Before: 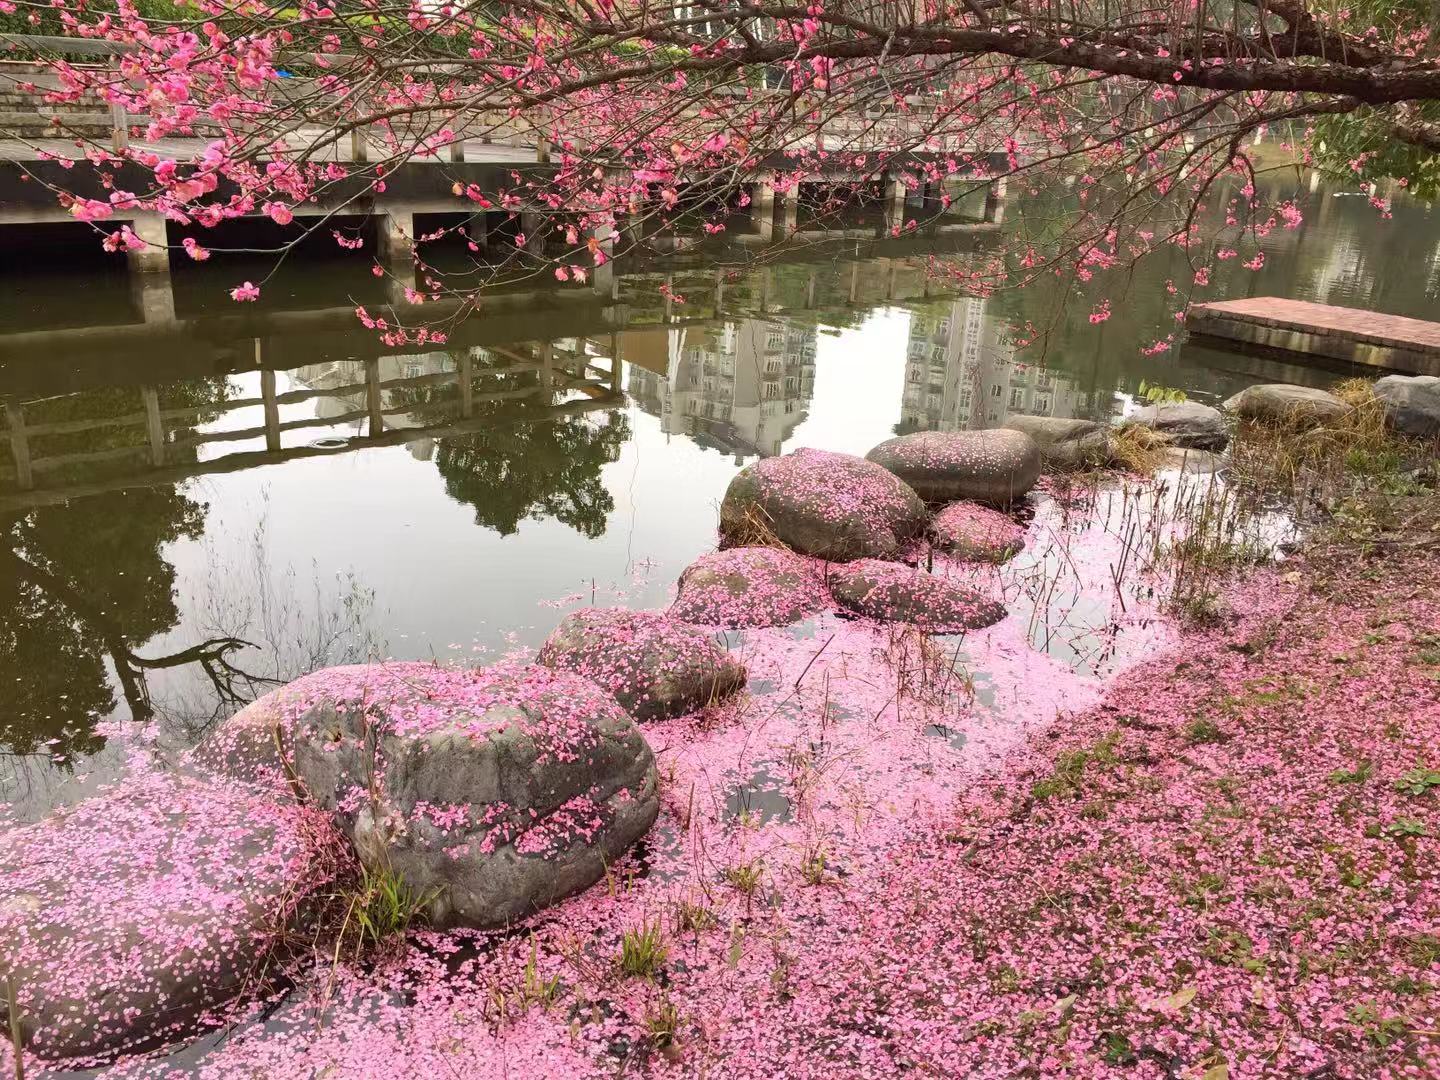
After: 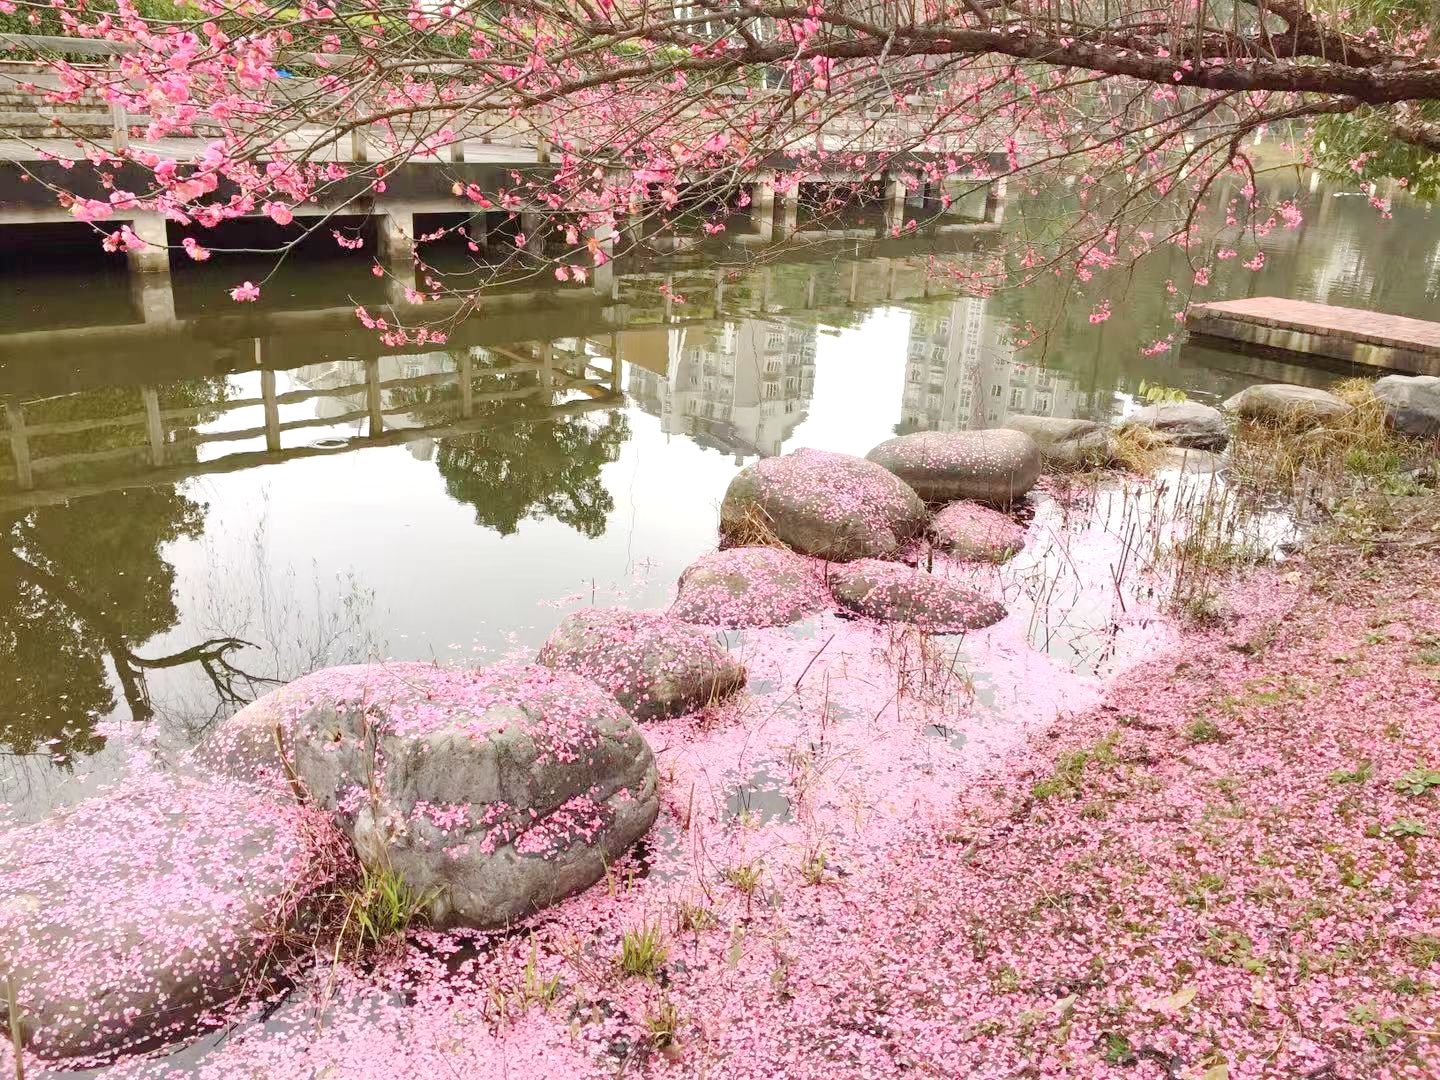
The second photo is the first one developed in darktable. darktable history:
base curve: curves: ch0 [(0, 0) (0.158, 0.273) (0.879, 0.895) (1, 1)], preserve colors none
exposure: exposure 0.268 EV, compensate exposure bias true, compensate highlight preservation false
